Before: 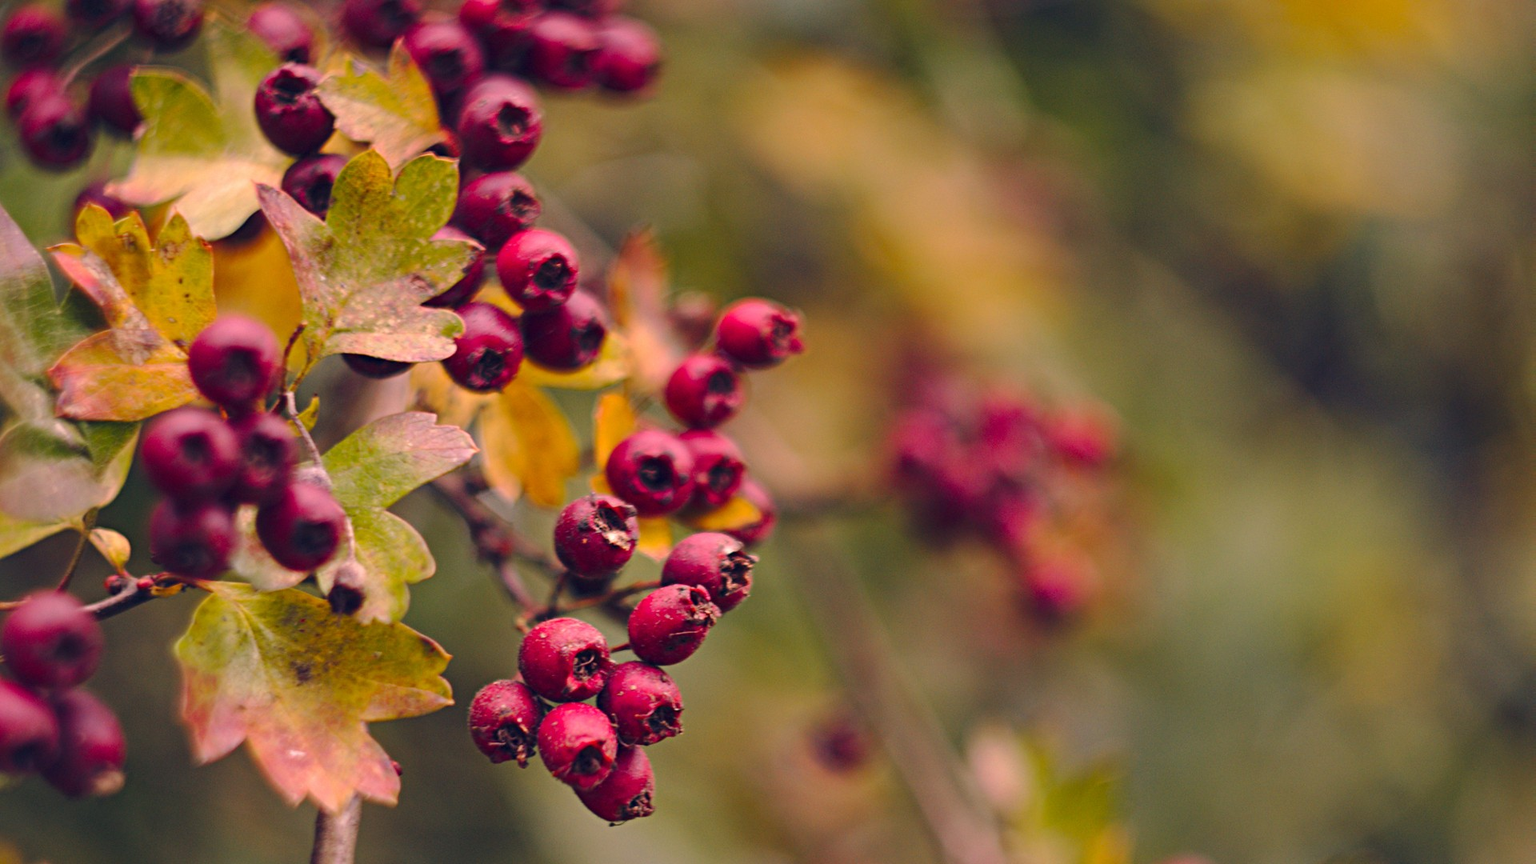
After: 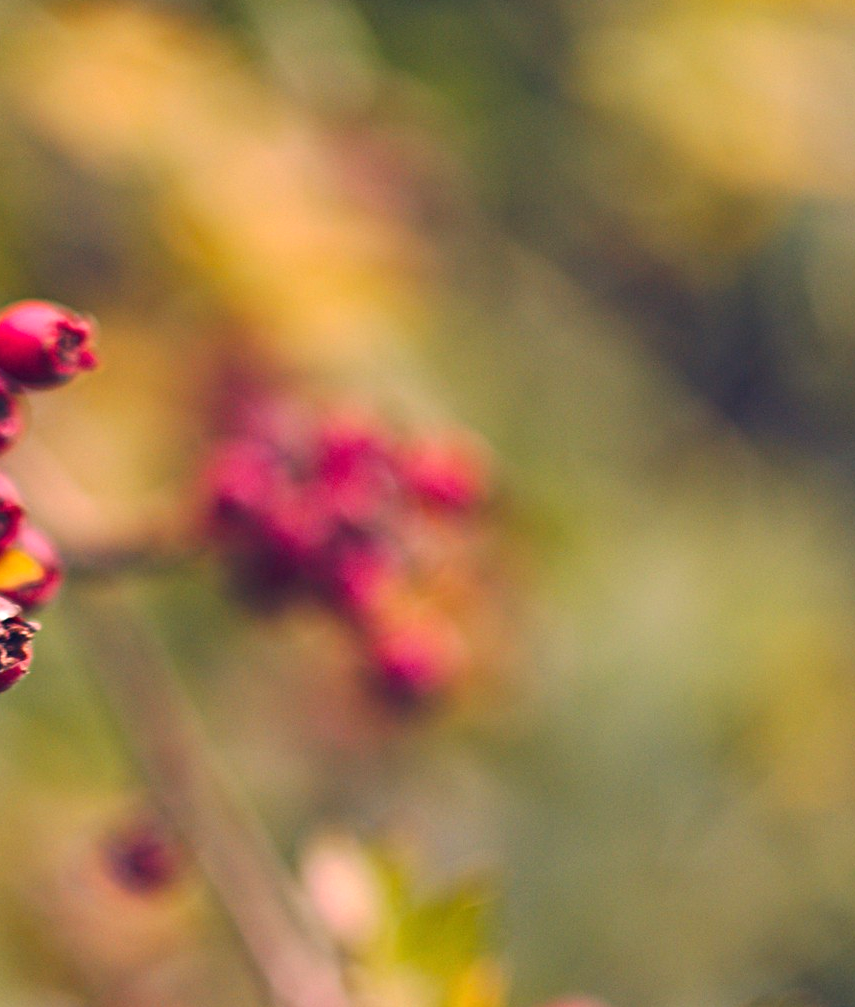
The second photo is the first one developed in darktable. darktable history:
exposure: black level correction 0, exposure 0.695 EV, compensate highlight preservation false
crop: left 47.328%, top 6.72%, right 8.097%
